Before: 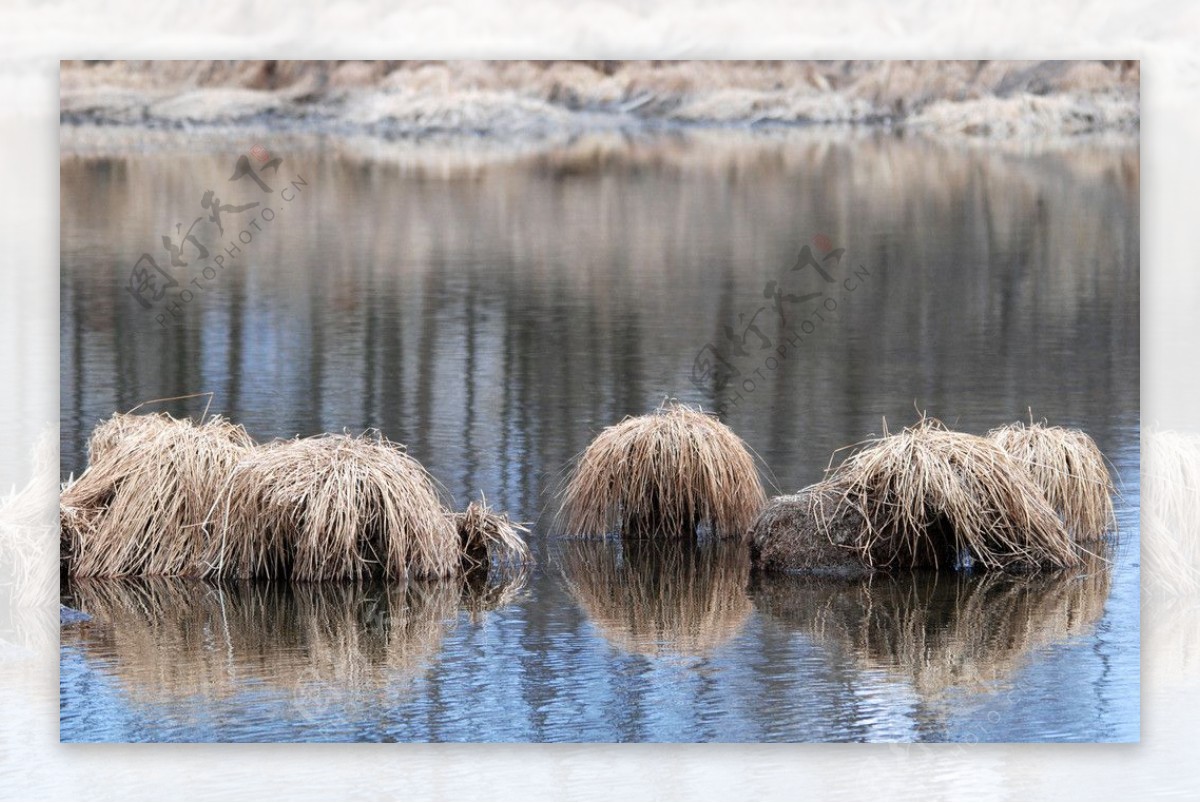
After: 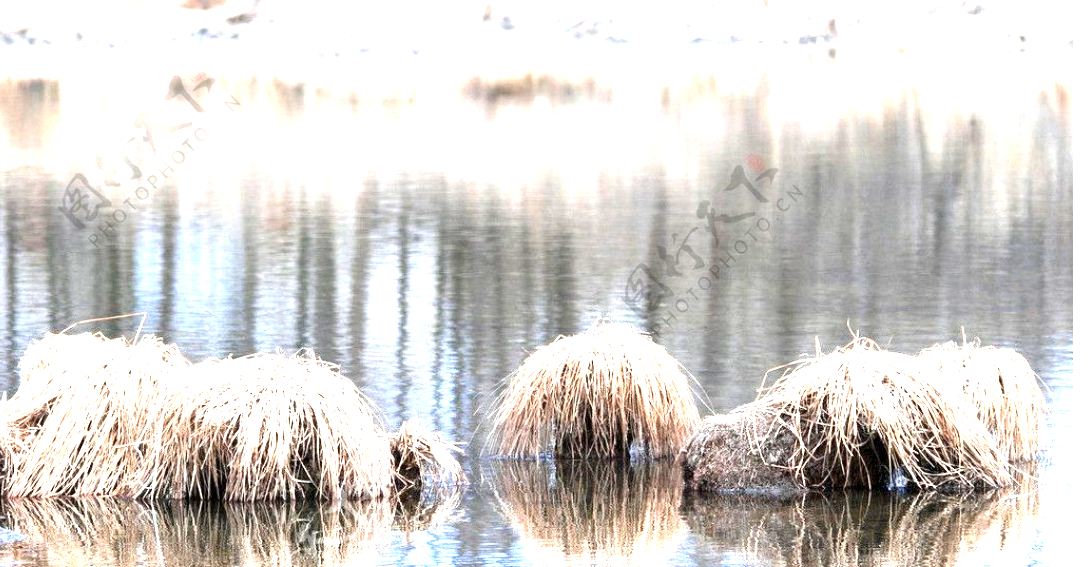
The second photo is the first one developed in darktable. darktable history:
crop: left 5.595%, top 10.004%, right 3.618%, bottom 19.375%
tone equalizer: -8 EV -0.424 EV, -7 EV -0.401 EV, -6 EV -0.357 EV, -5 EV -0.234 EV, -3 EV 0.189 EV, -2 EV 0.356 EV, -1 EV 0.39 EV, +0 EV 0.397 EV, smoothing diameter 24.91%, edges refinement/feathering 12.32, preserve details guided filter
exposure: black level correction 0.001, exposure 1.653 EV, compensate highlight preservation false
